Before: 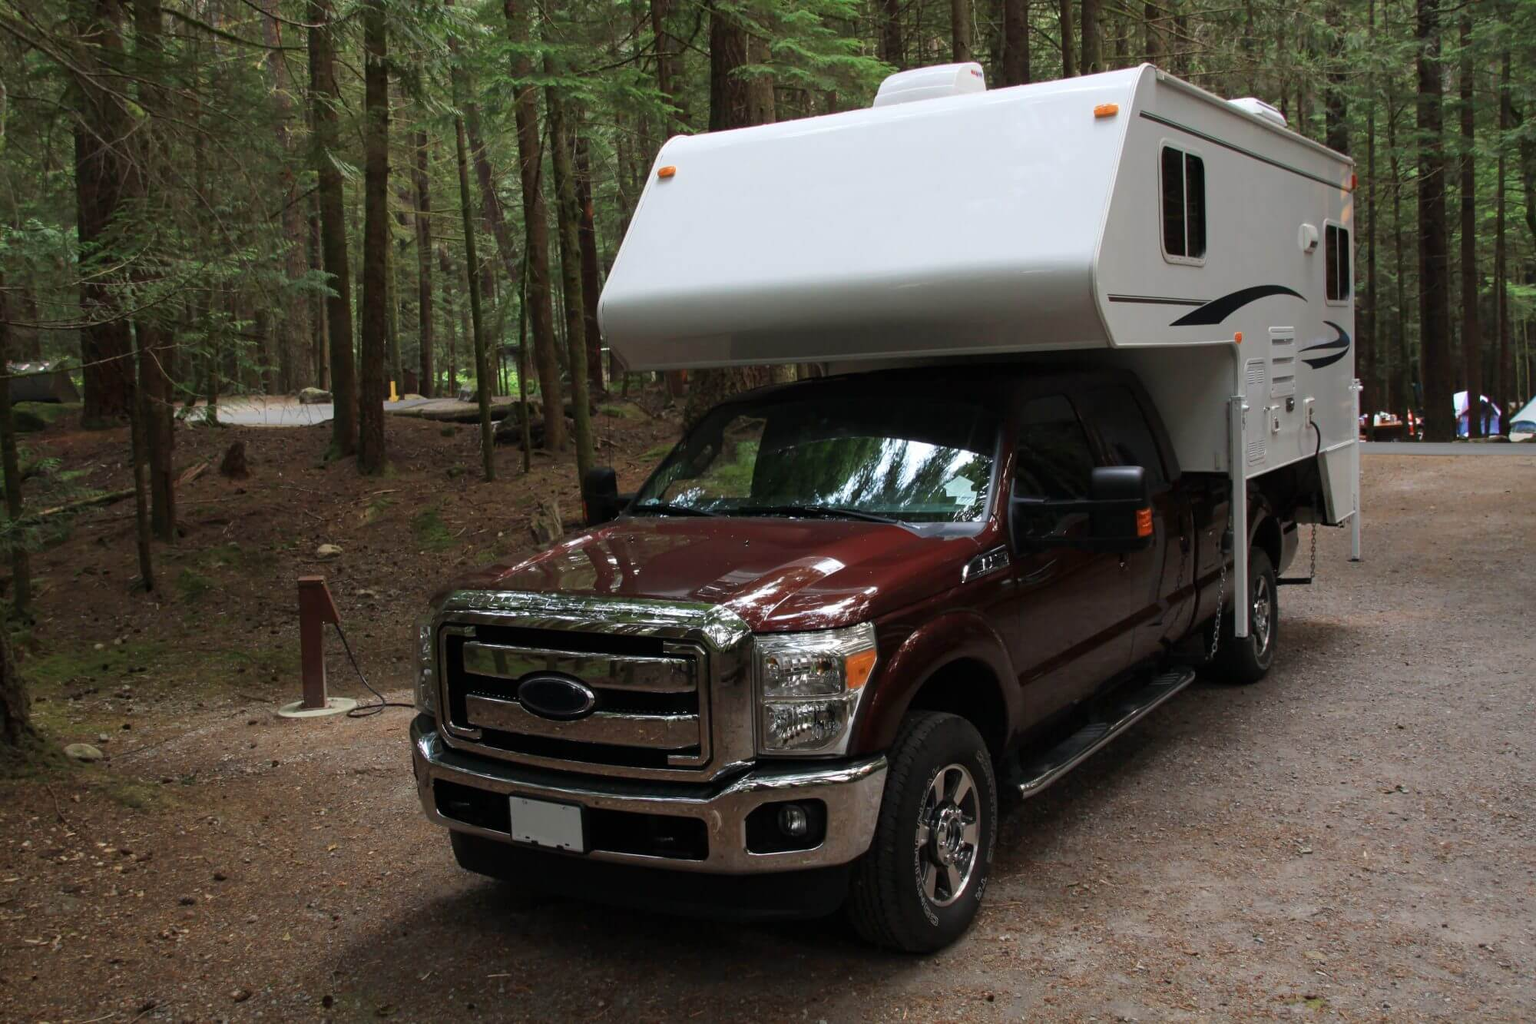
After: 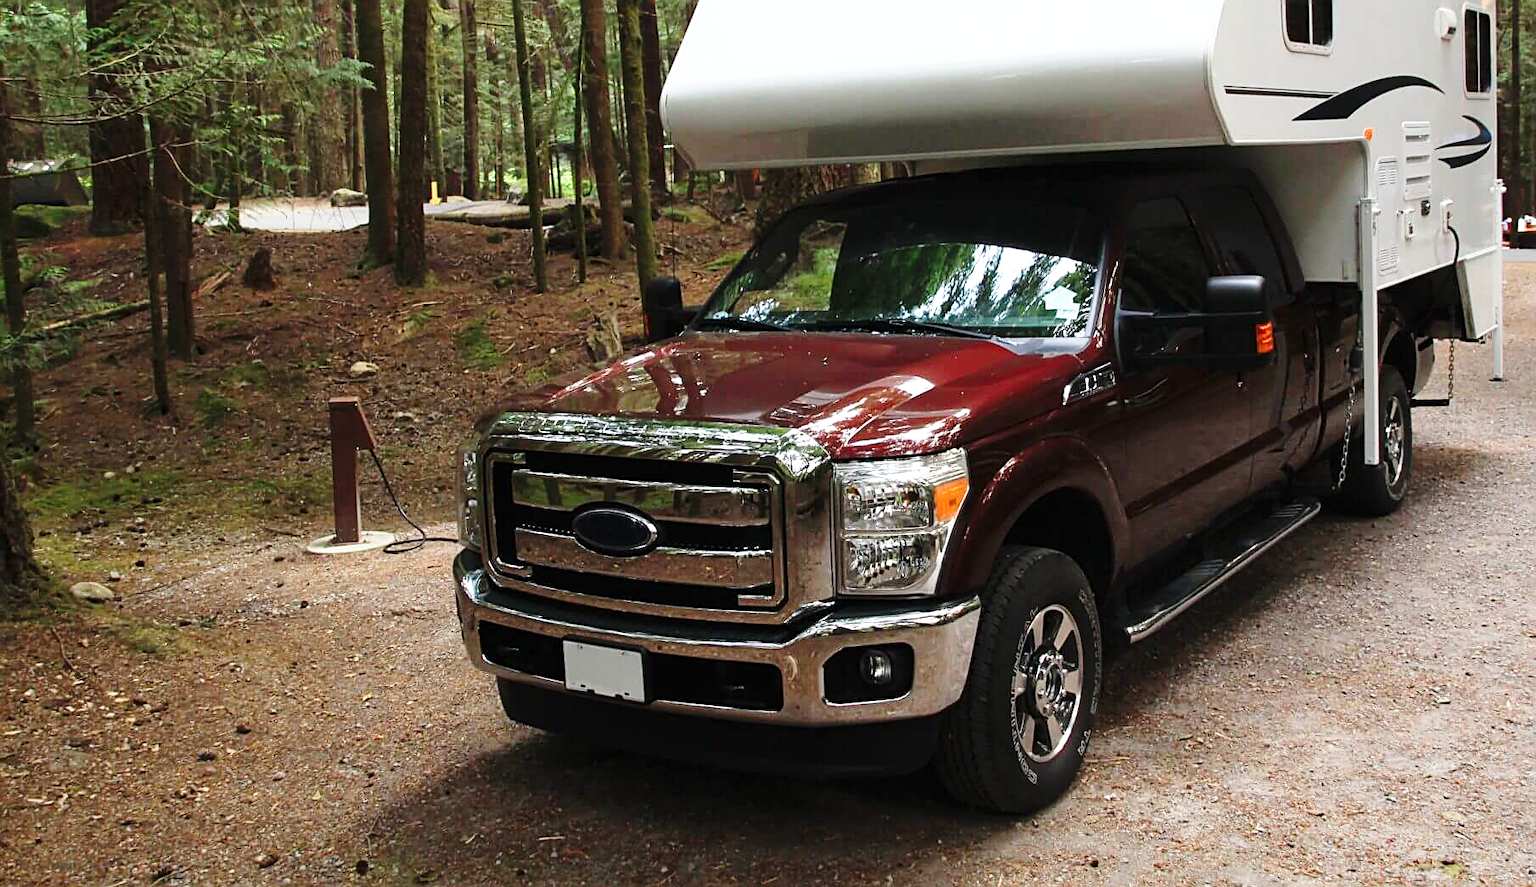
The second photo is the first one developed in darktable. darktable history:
crop: top 21.163%, right 9.458%, bottom 0.339%
base curve: curves: ch0 [(0, 0) (0.028, 0.03) (0.121, 0.232) (0.46, 0.748) (0.859, 0.968) (1, 1)], preserve colors none
exposure: black level correction 0, exposure 0.498 EV, compensate highlight preservation false
sharpen: amount 0.599
